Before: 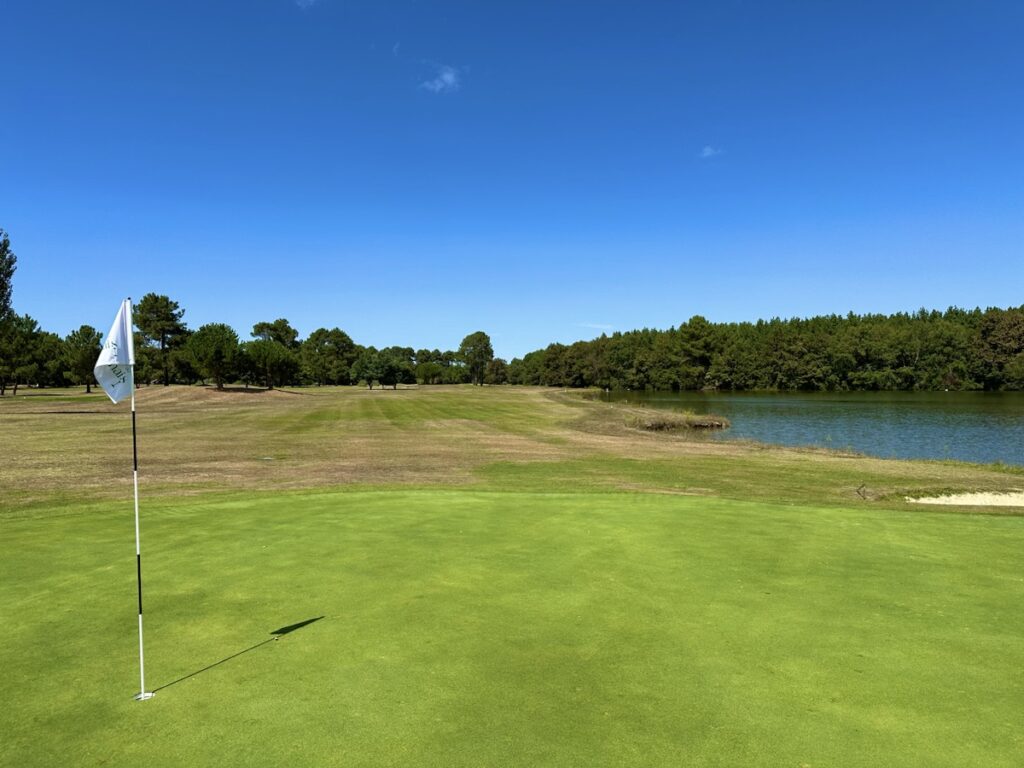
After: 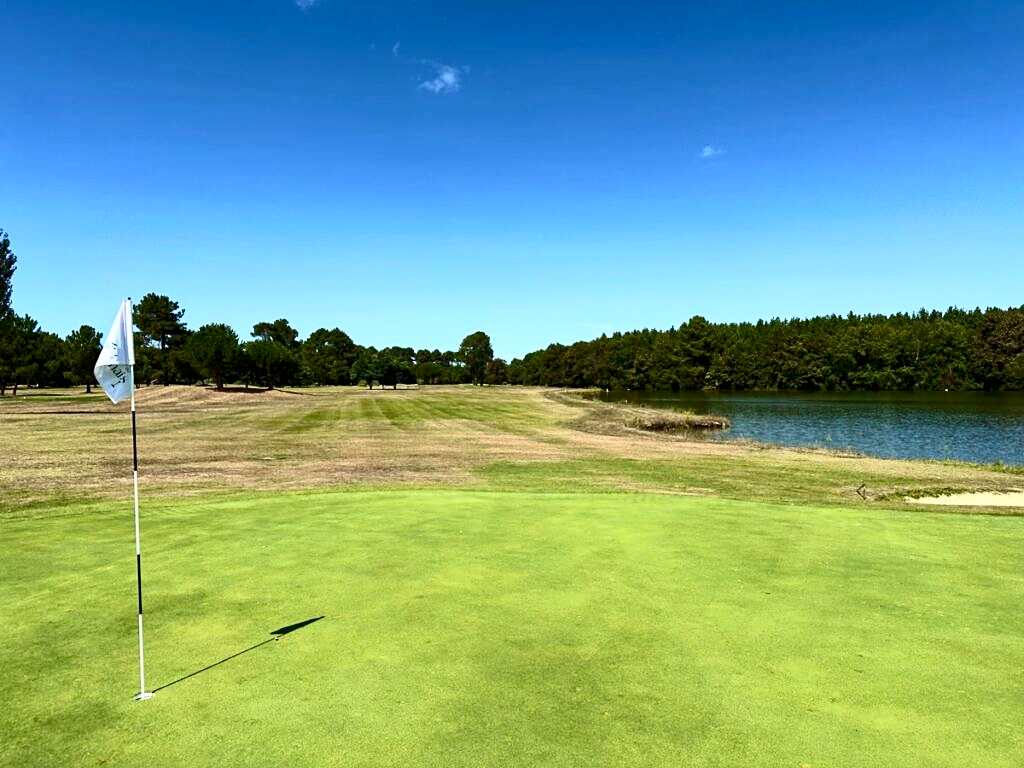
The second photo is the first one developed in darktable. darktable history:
contrast equalizer: octaves 7, y [[0.6 ×6], [0.55 ×6], [0 ×6], [0 ×6], [0 ×6]], mix 0.15
contrast brightness saturation: contrast 0.39, brightness 0.1
sharpen: amount 0.2
